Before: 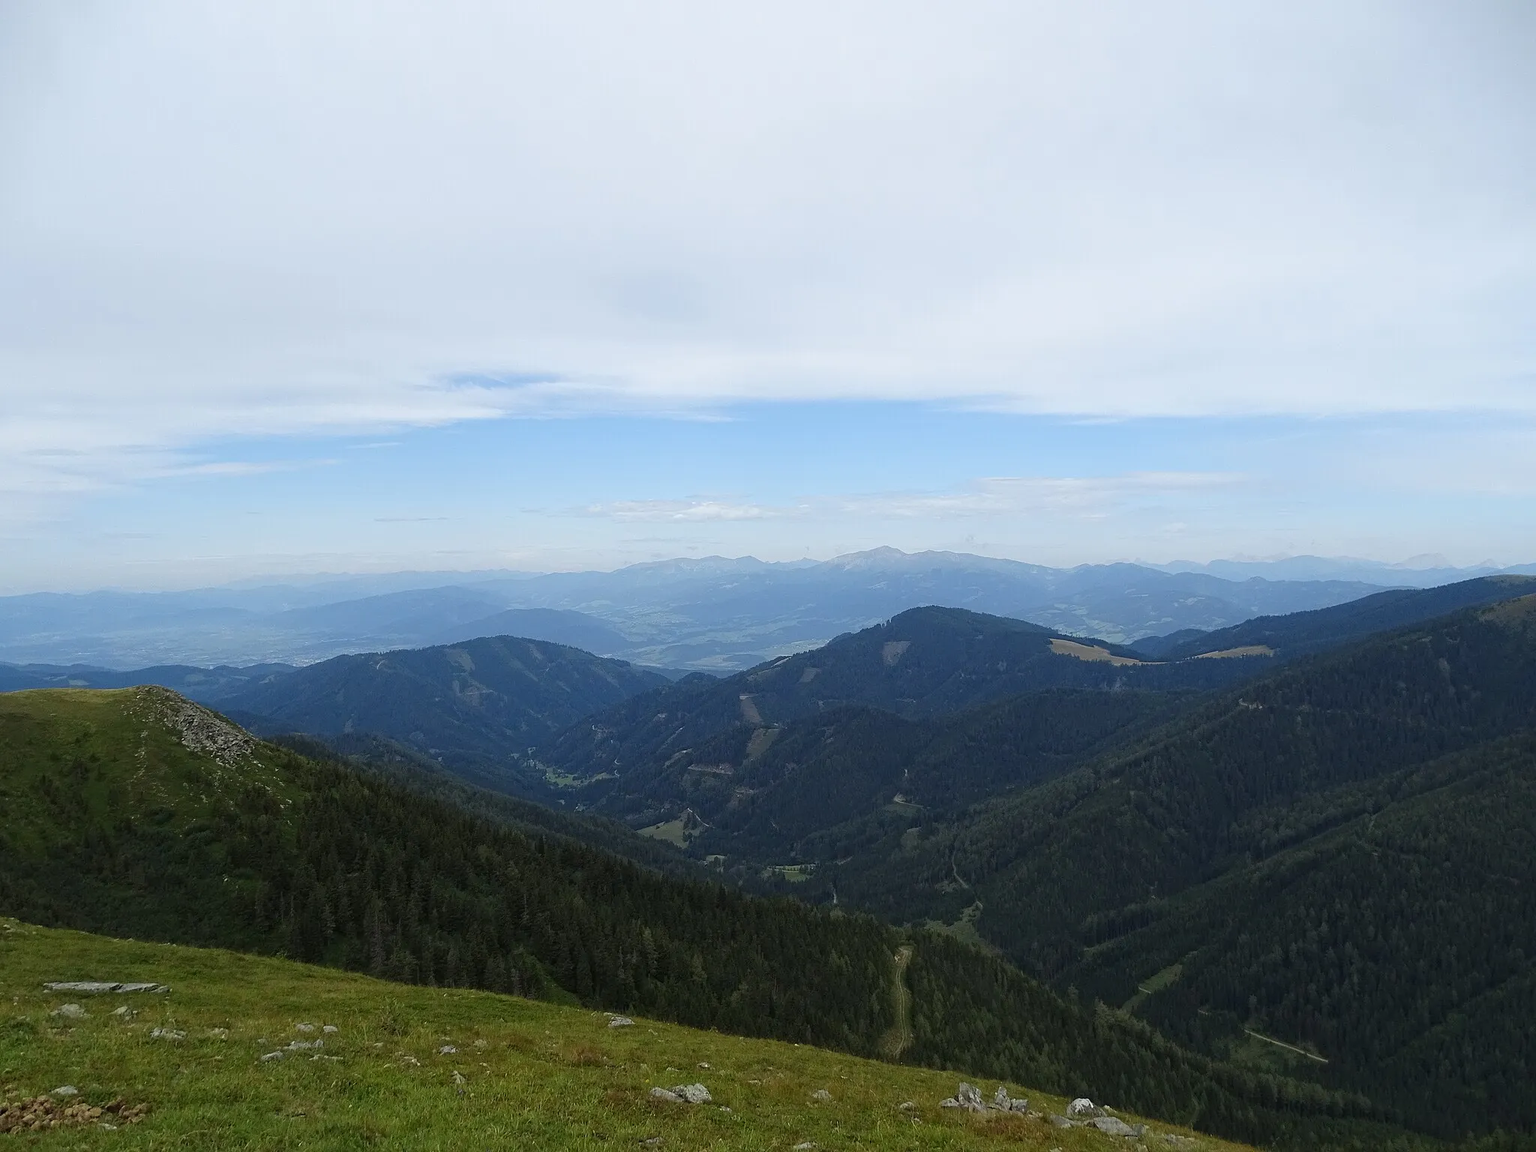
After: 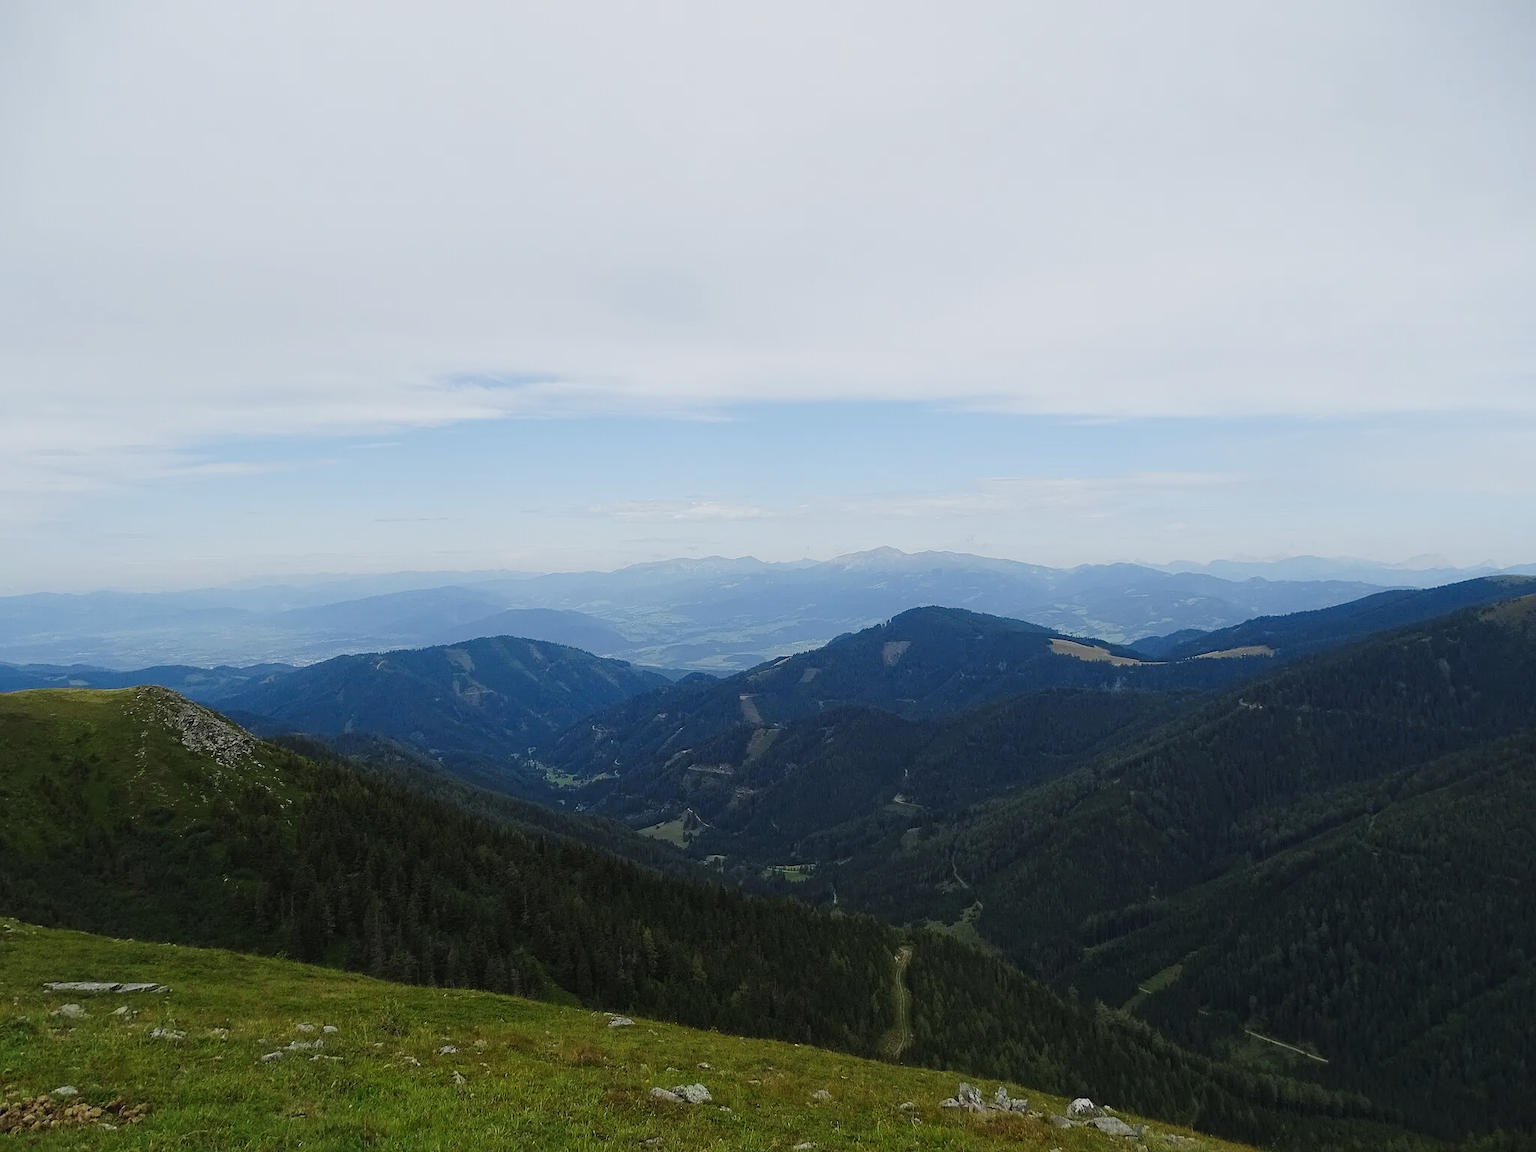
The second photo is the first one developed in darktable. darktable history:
tone curve: curves: ch0 [(0, 0.018) (0.036, 0.038) (0.15, 0.131) (0.27, 0.247) (0.545, 0.561) (0.761, 0.761) (1, 0.919)]; ch1 [(0, 0) (0.179, 0.173) (0.322, 0.32) (0.429, 0.431) (0.502, 0.5) (0.519, 0.522) (0.562, 0.588) (0.625, 0.67) (0.711, 0.745) (1, 1)]; ch2 [(0, 0) (0.29, 0.295) (0.404, 0.436) (0.497, 0.499) (0.521, 0.523) (0.561, 0.605) (0.657, 0.655) (0.712, 0.764) (1, 1)], preserve colors none
